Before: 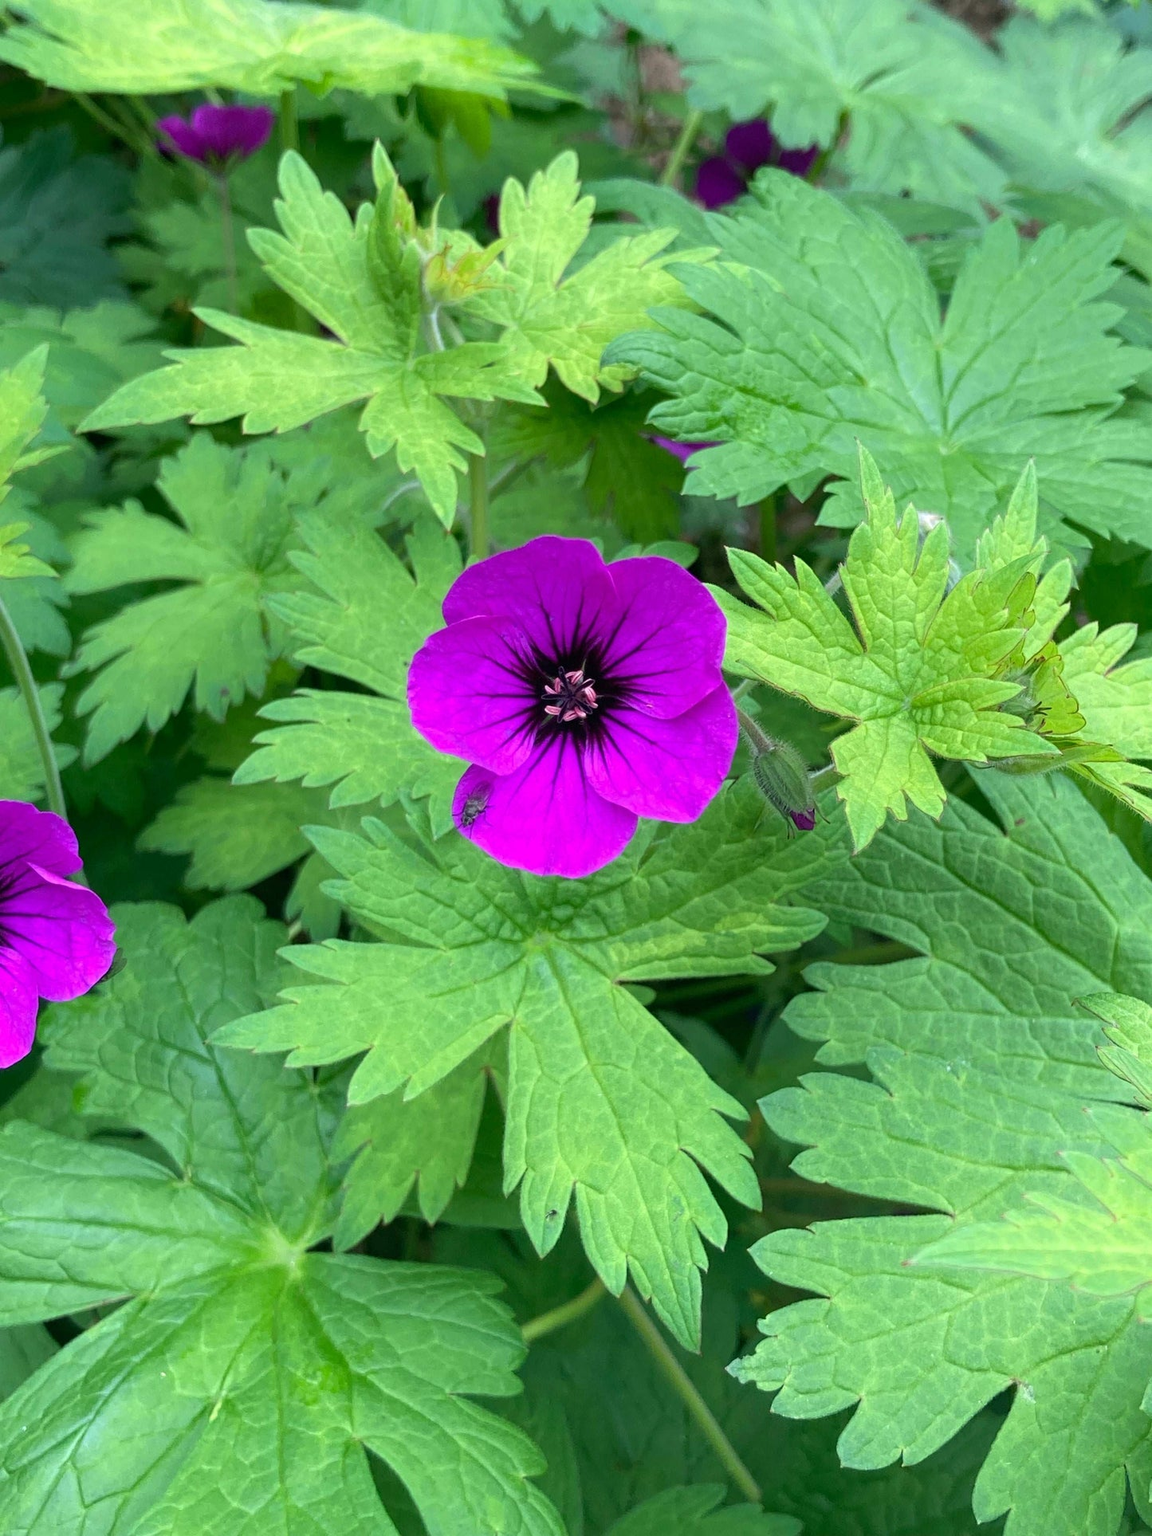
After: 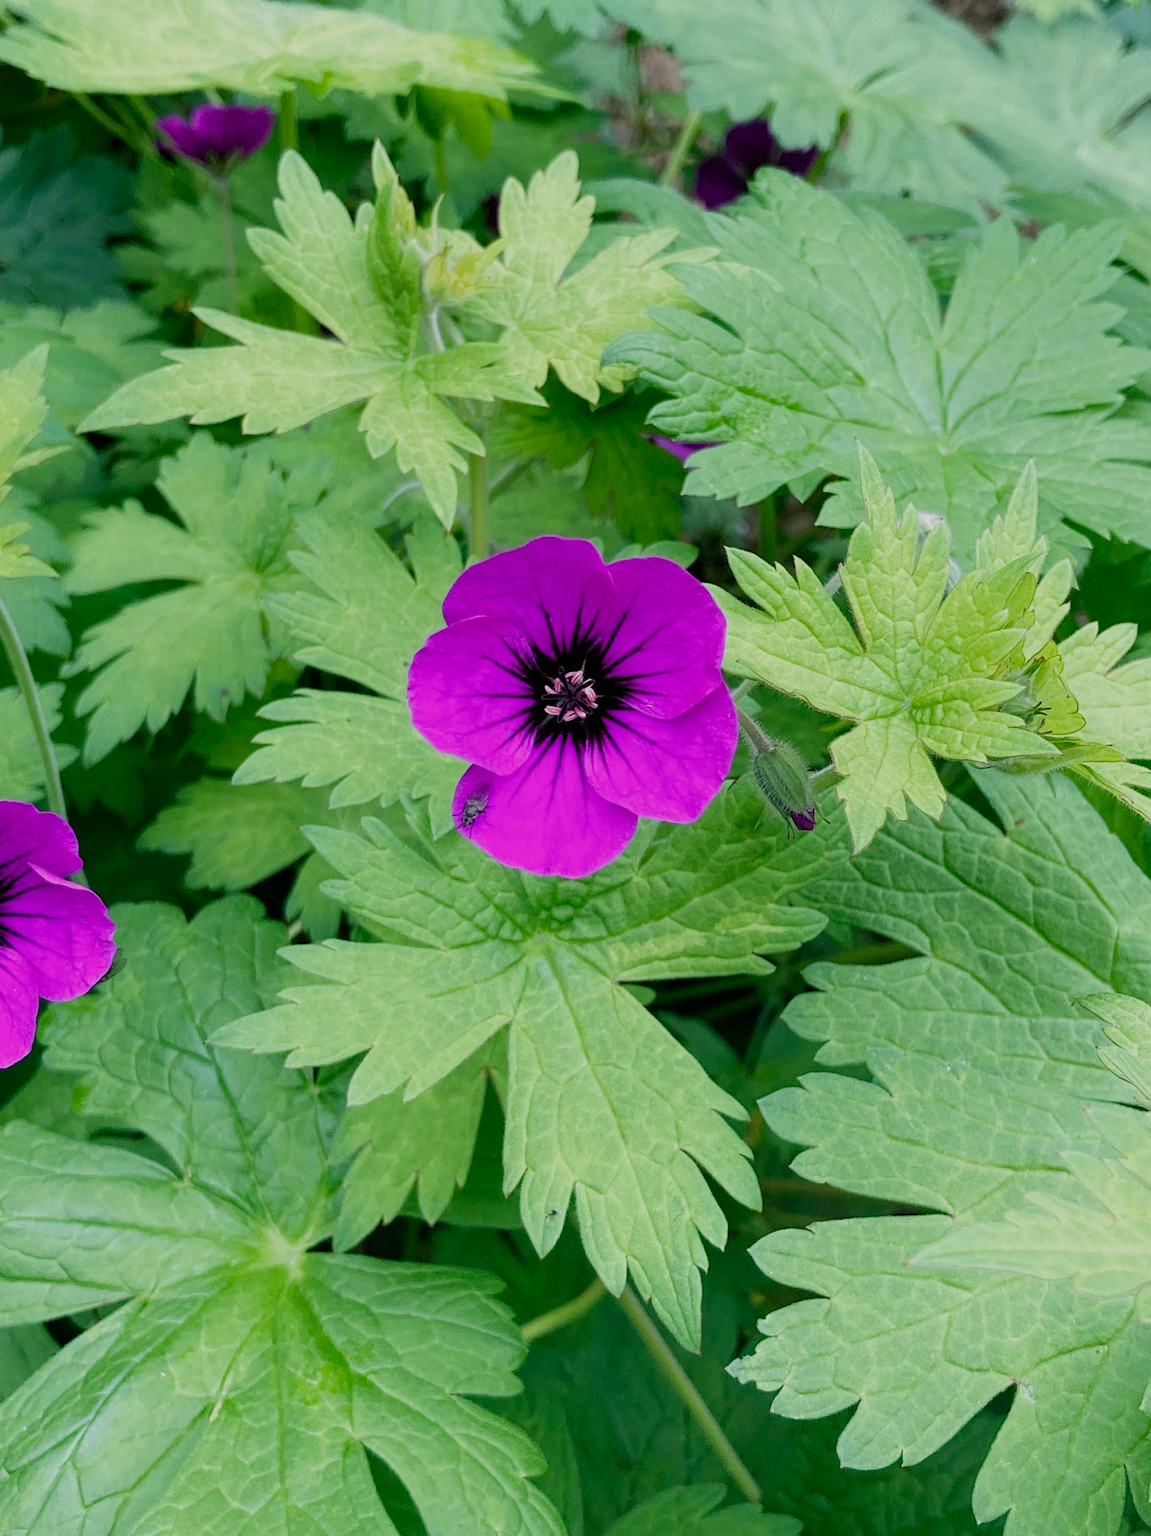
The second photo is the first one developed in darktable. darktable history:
filmic rgb: black relative exposure -7.65 EV, white relative exposure 4.56 EV, hardness 3.61, preserve chrominance no, color science v5 (2021)
